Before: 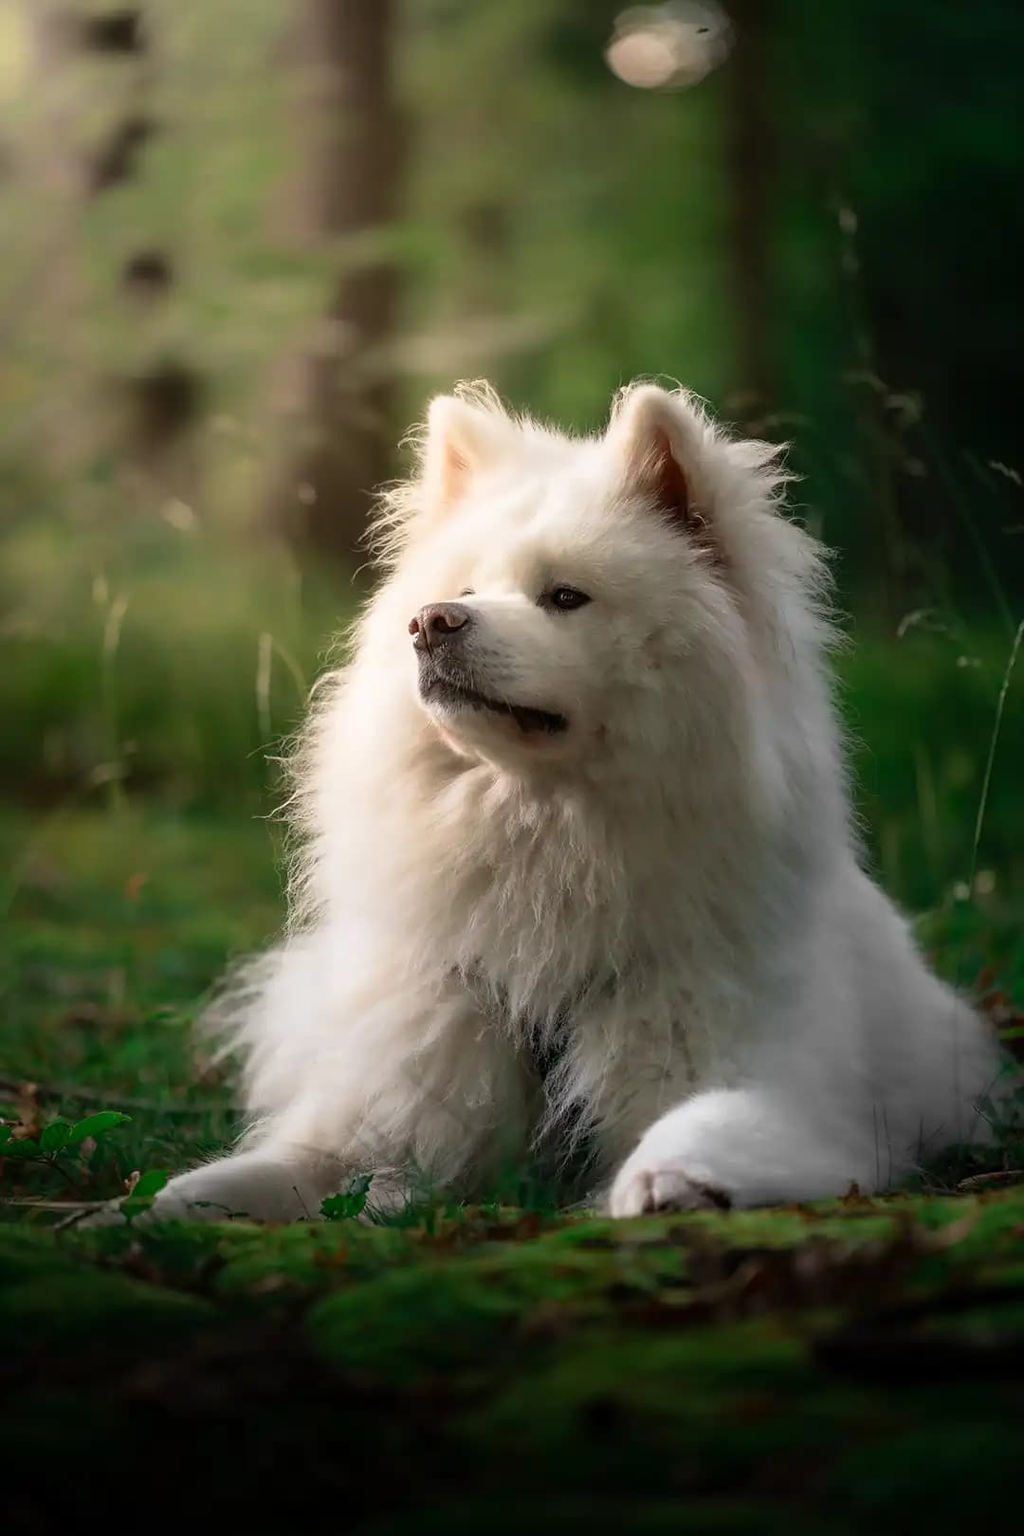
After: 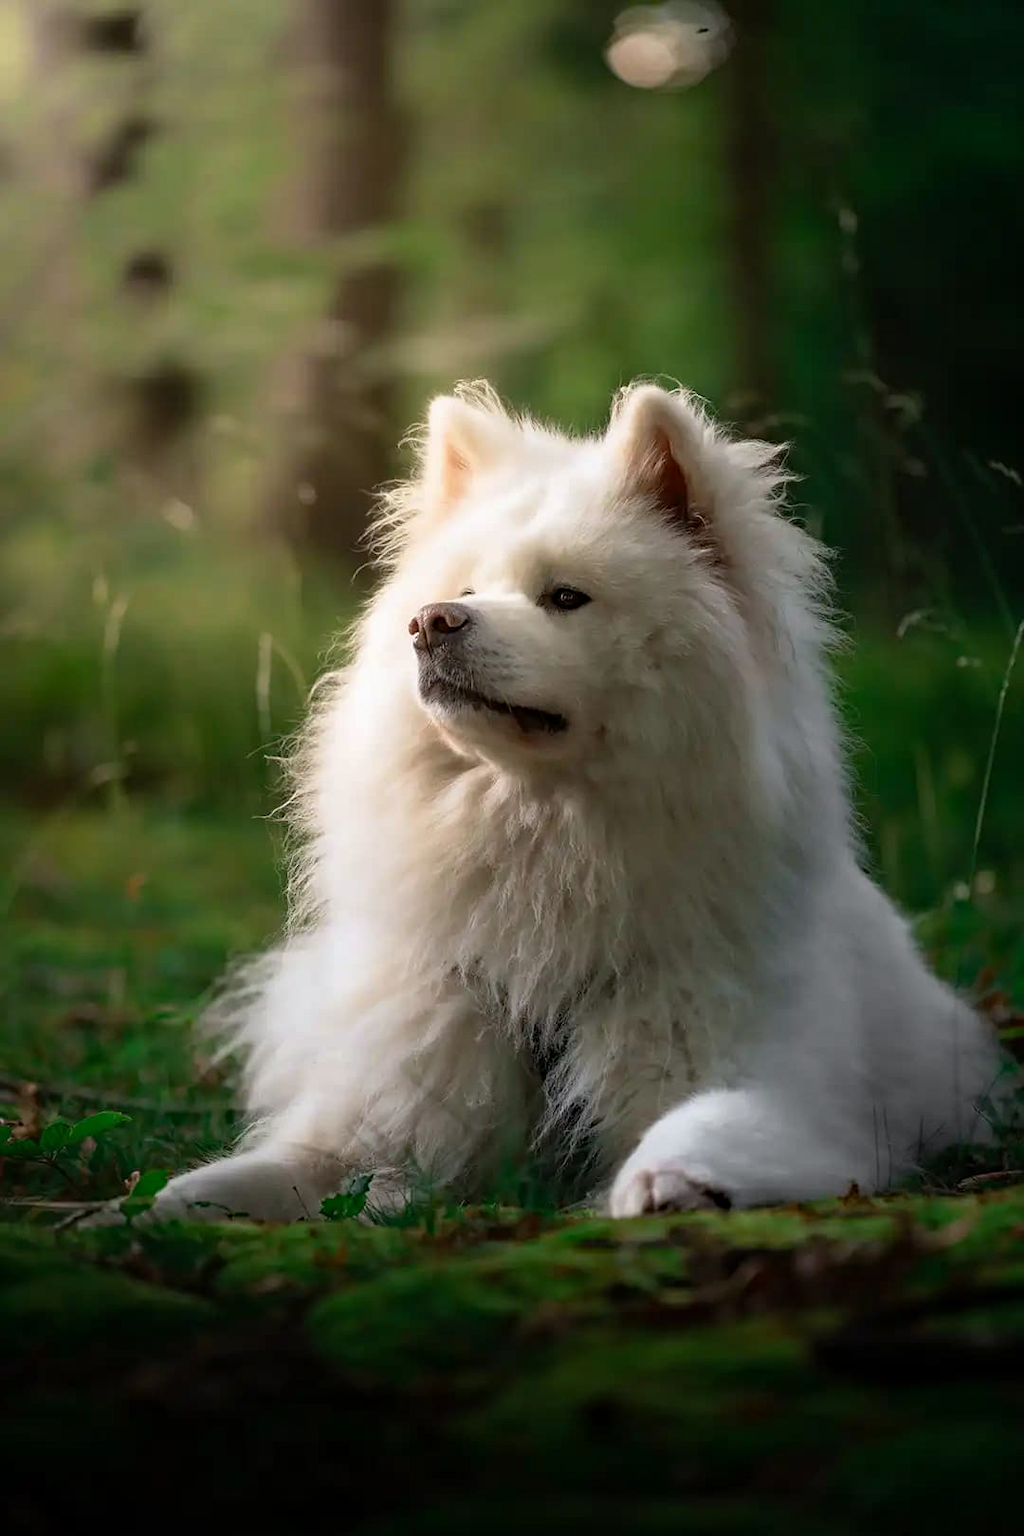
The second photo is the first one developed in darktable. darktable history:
haze removal: compatibility mode true, adaptive false
white balance: red 0.988, blue 1.017
